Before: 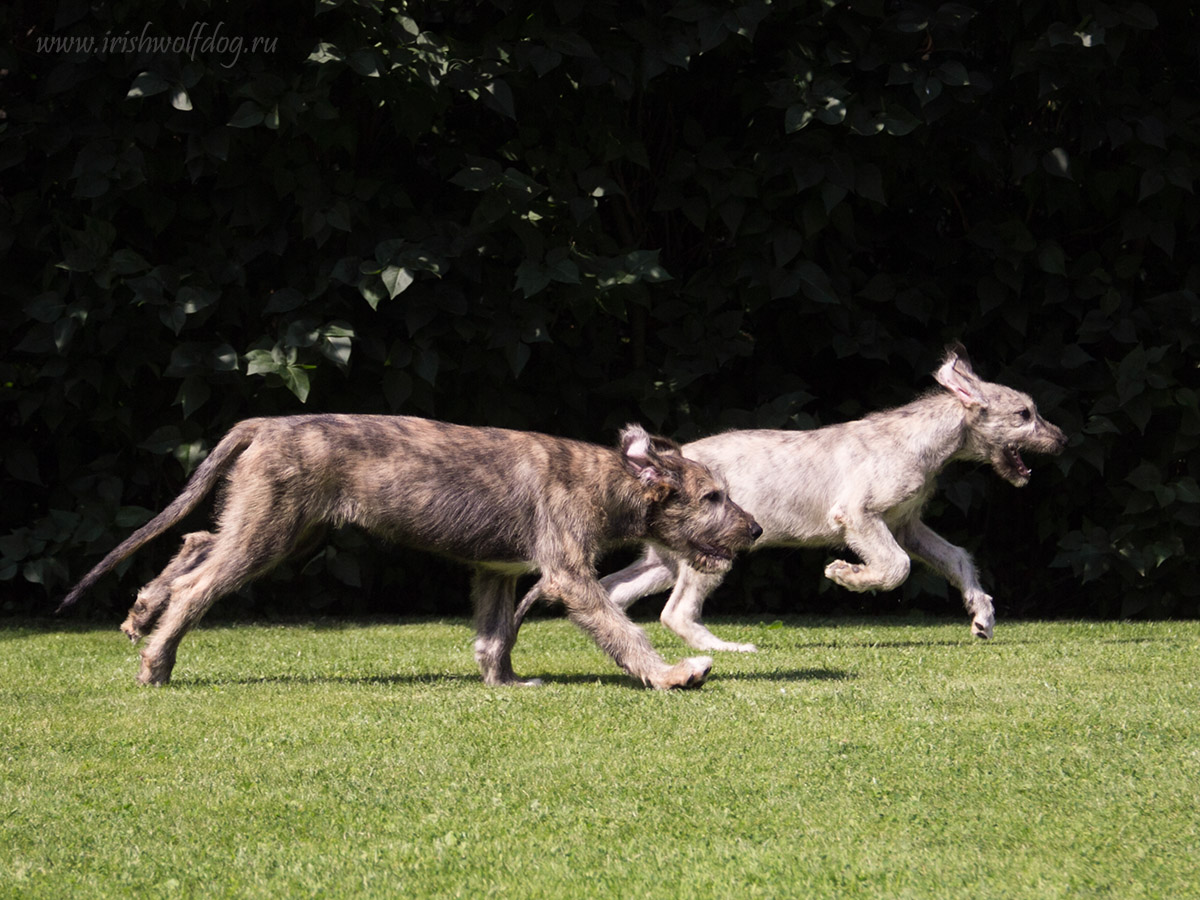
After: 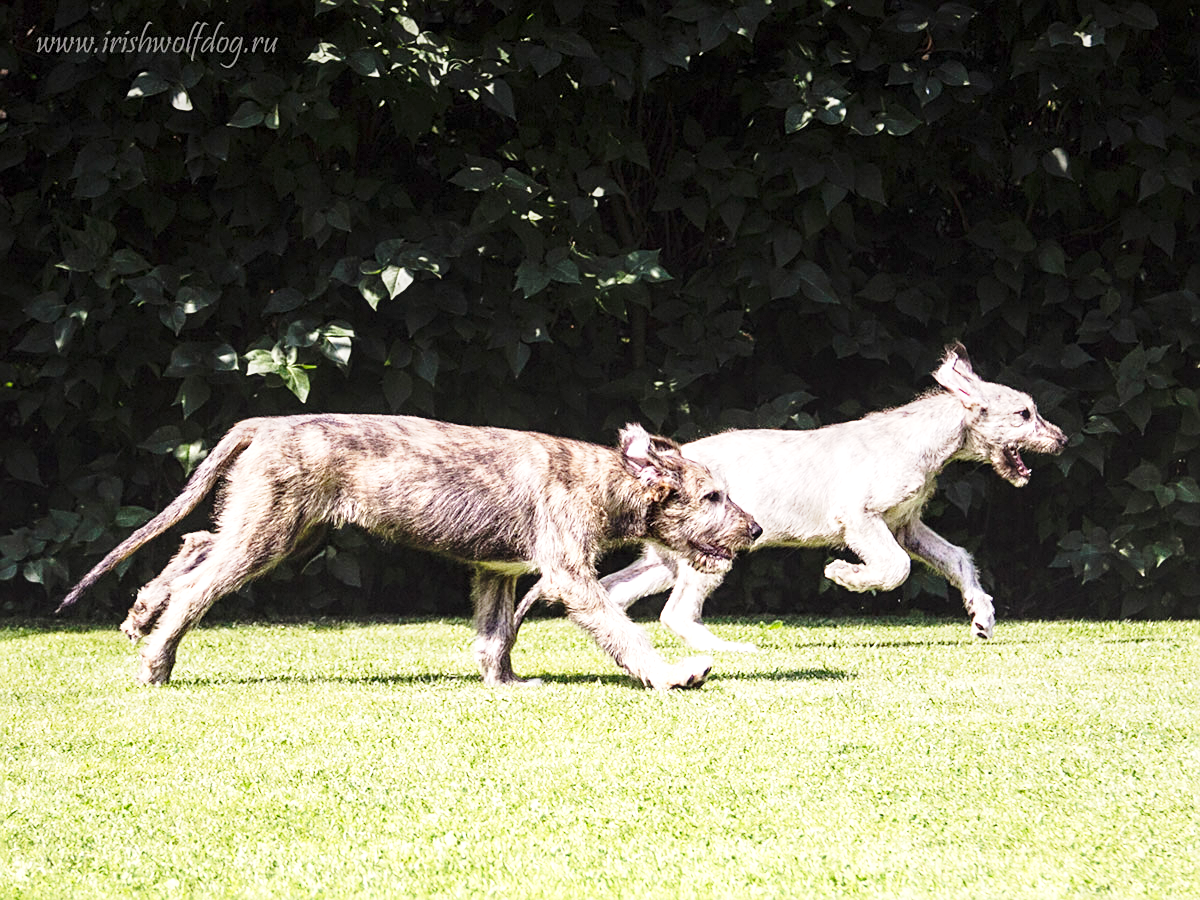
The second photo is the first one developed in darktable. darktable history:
exposure: exposure -0.019 EV, compensate exposure bias true, compensate highlight preservation false
local contrast: on, module defaults
sharpen: on, module defaults
base curve: curves: ch0 [(0, 0) (0.028, 0.03) (0.121, 0.232) (0.46, 0.748) (0.859, 0.968) (1, 1)], preserve colors none
